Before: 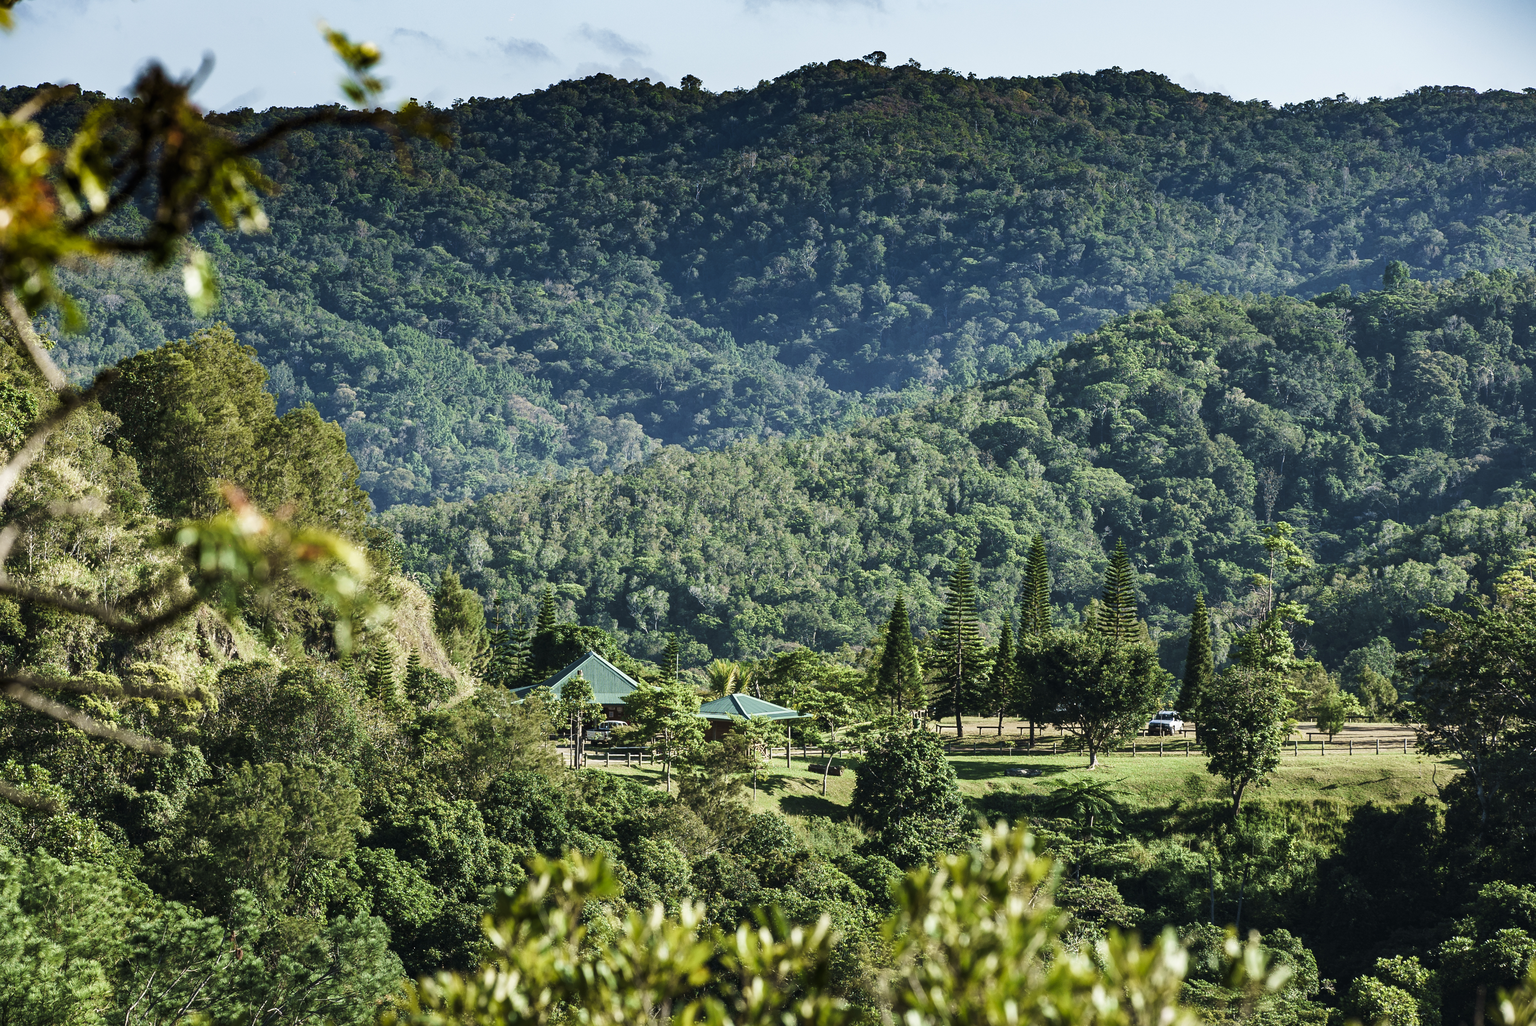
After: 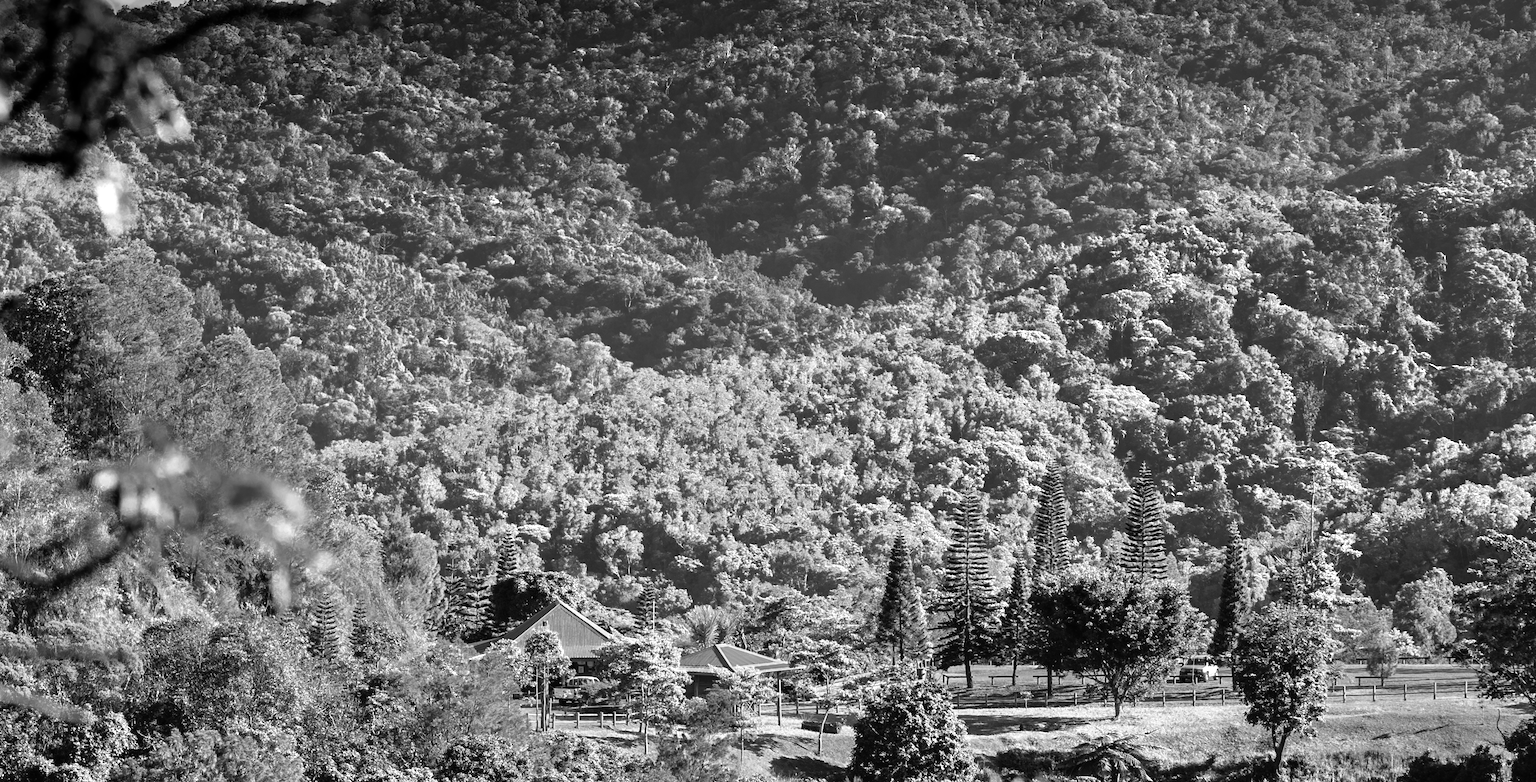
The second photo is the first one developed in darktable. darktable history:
crop: left 5.596%, top 10.314%, right 3.534%, bottom 19.395%
tone equalizer: -7 EV 0.15 EV, -6 EV 0.6 EV, -5 EV 1.15 EV, -4 EV 1.33 EV, -3 EV 1.15 EV, -2 EV 0.6 EV, -1 EV 0.15 EV, mask exposure compensation -0.5 EV
color zones: curves: ch0 [(0.002, 0.429) (0.121, 0.212) (0.198, 0.113) (0.276, 0.344) (0.331, 0.541) (0.41, 0.56) (0.482, 0.289) (0.619, 0.227) (0.721, 0.18) (0.821, 0.435) (0.928, 0.555) (1, 0.587)]; ch1 [(0, 0) (0.143, 0) (0.286, 0) (0.429, 0) (0.571, 0) (0.714, 0) (0.857, 0)]
rotate and perspective: rotation -1°, crop left 0.011, crop right 0.989, crop top 0.025, crop bottom 0.975
